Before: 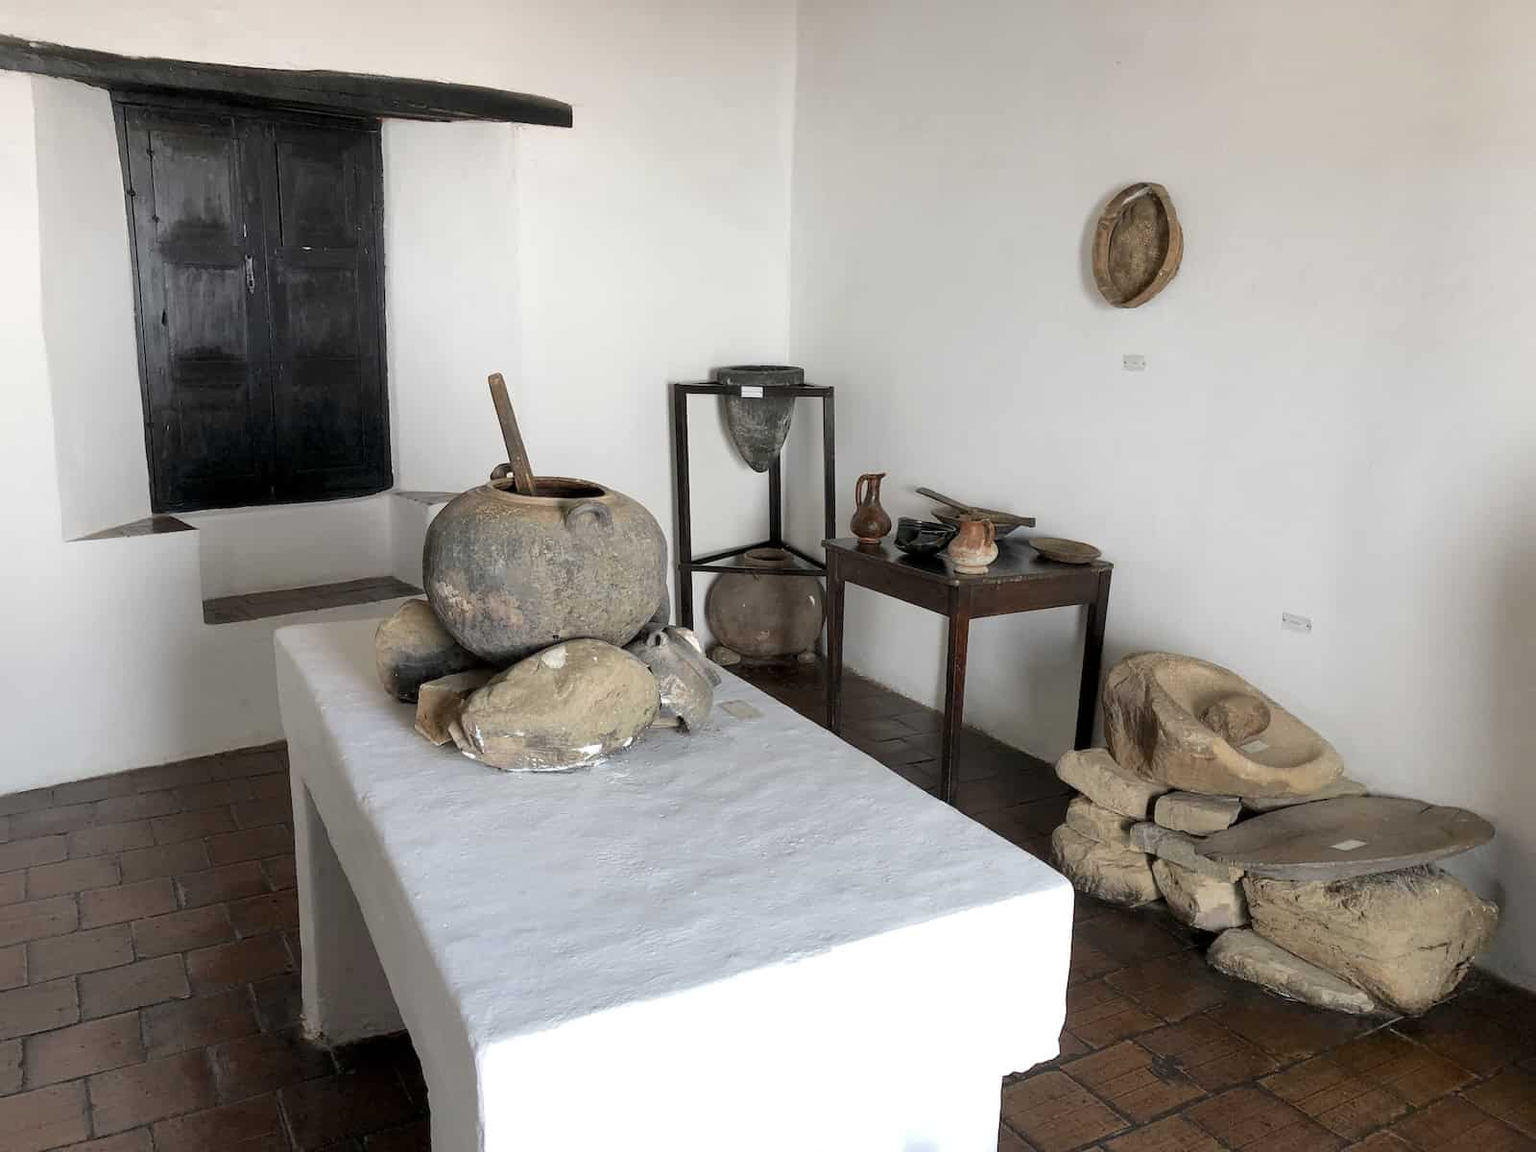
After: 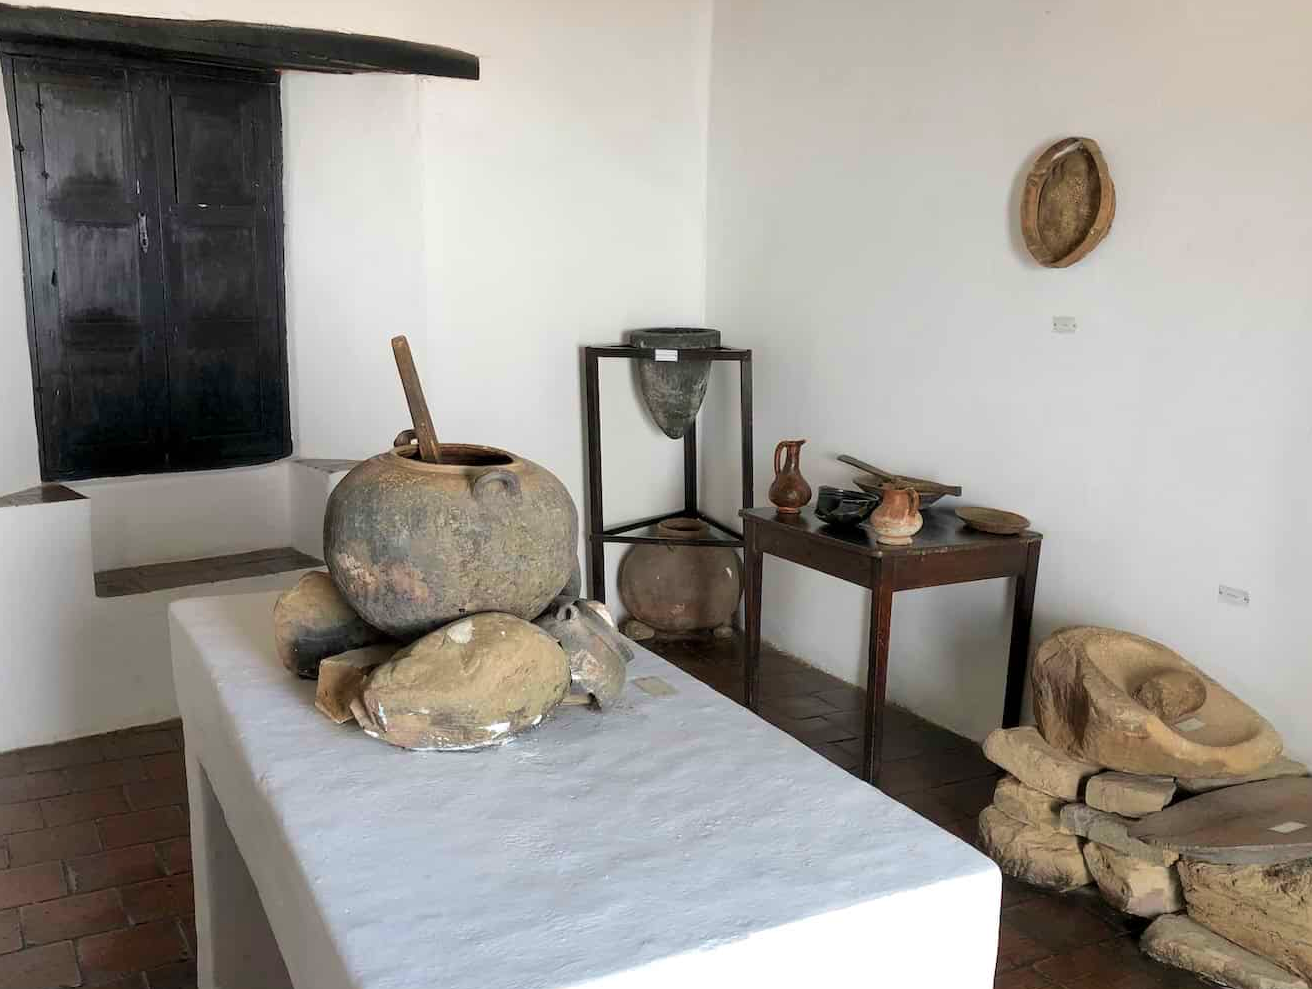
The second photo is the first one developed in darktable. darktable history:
crop and rotate: left 7.404%, top 4.488%, right 10.555%, bottom 13.082%
velvia: on, module defaults
